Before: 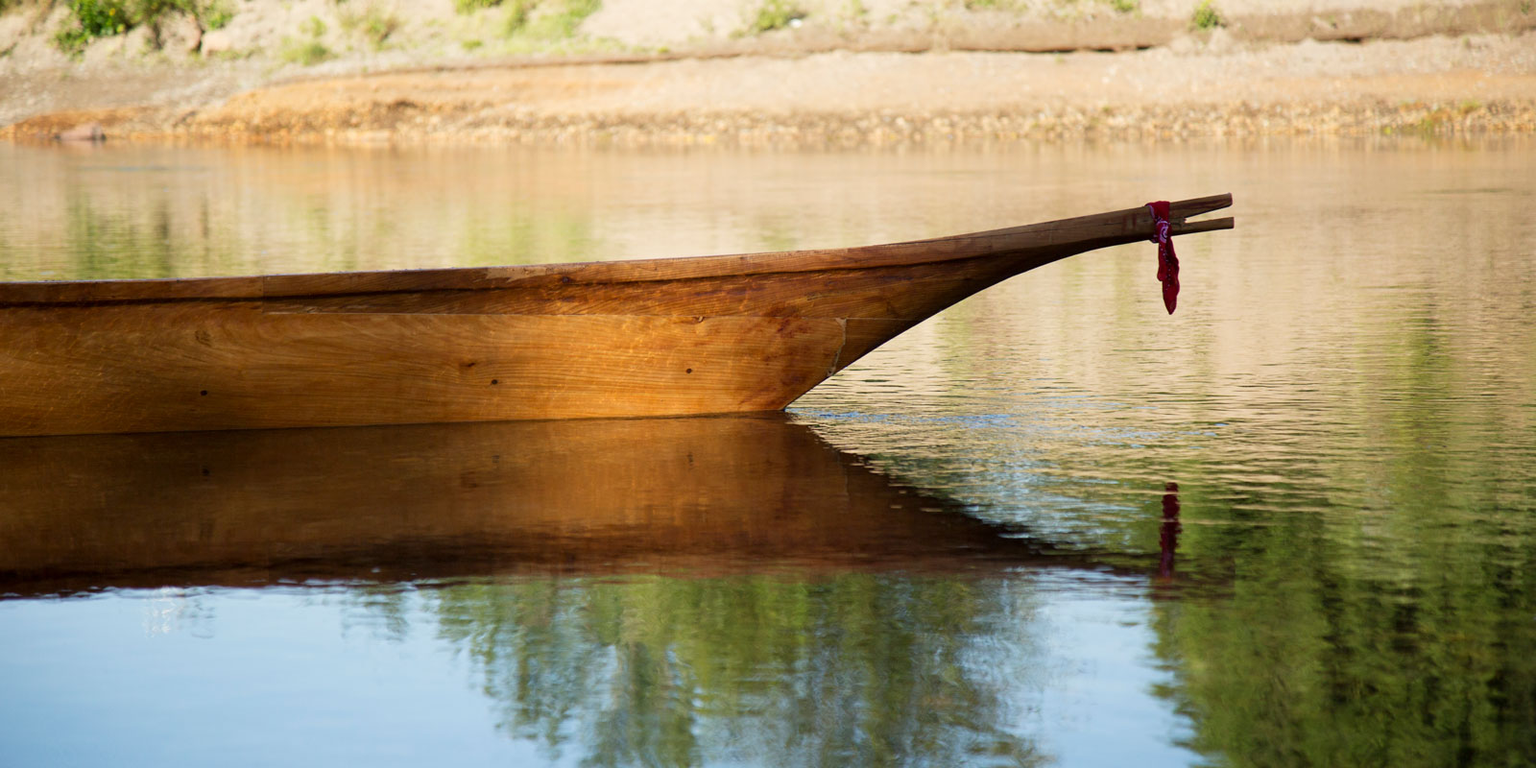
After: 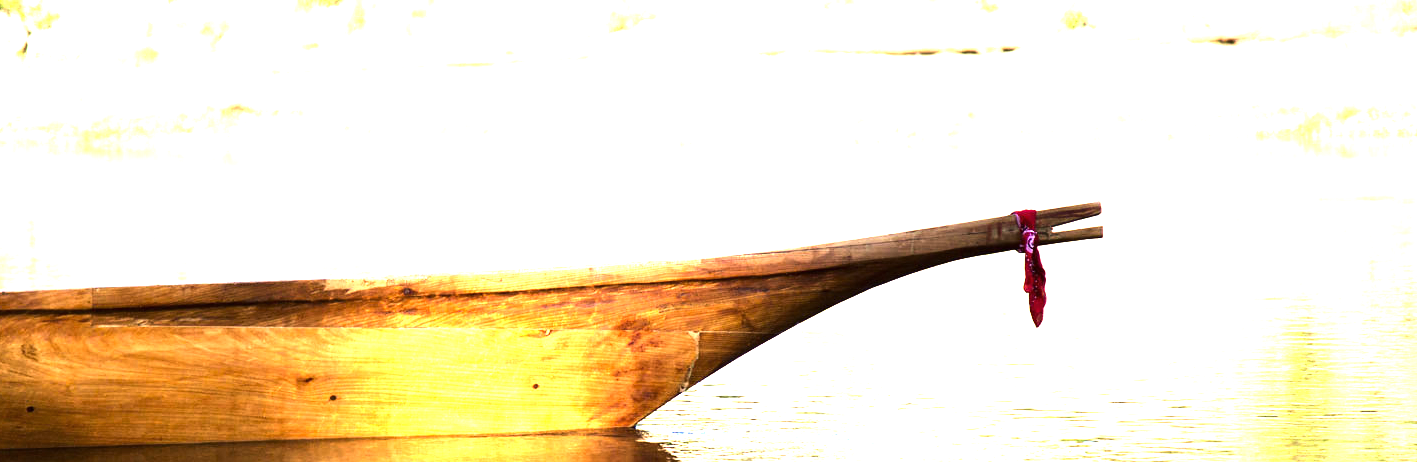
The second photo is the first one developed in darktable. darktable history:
crop and rotate: left 11.419%, bottom 42.157%
tone equalizer: -8 EV -1.12 EV, -7 EV -0.986 EV, -6 EV -0.877 EV, -5 EV -0.568 EV, -3 EV 0.587 EV, -2 EV 0.882 EV, -1 EV 1 EV, +0 EV 1.08 EV, edges refinement/feathering 500, mask exposure compensation -1.57 EV, preserve details no
exposure: black level correction 0, exposure 1.629 EV, compensate highlight preservation false
